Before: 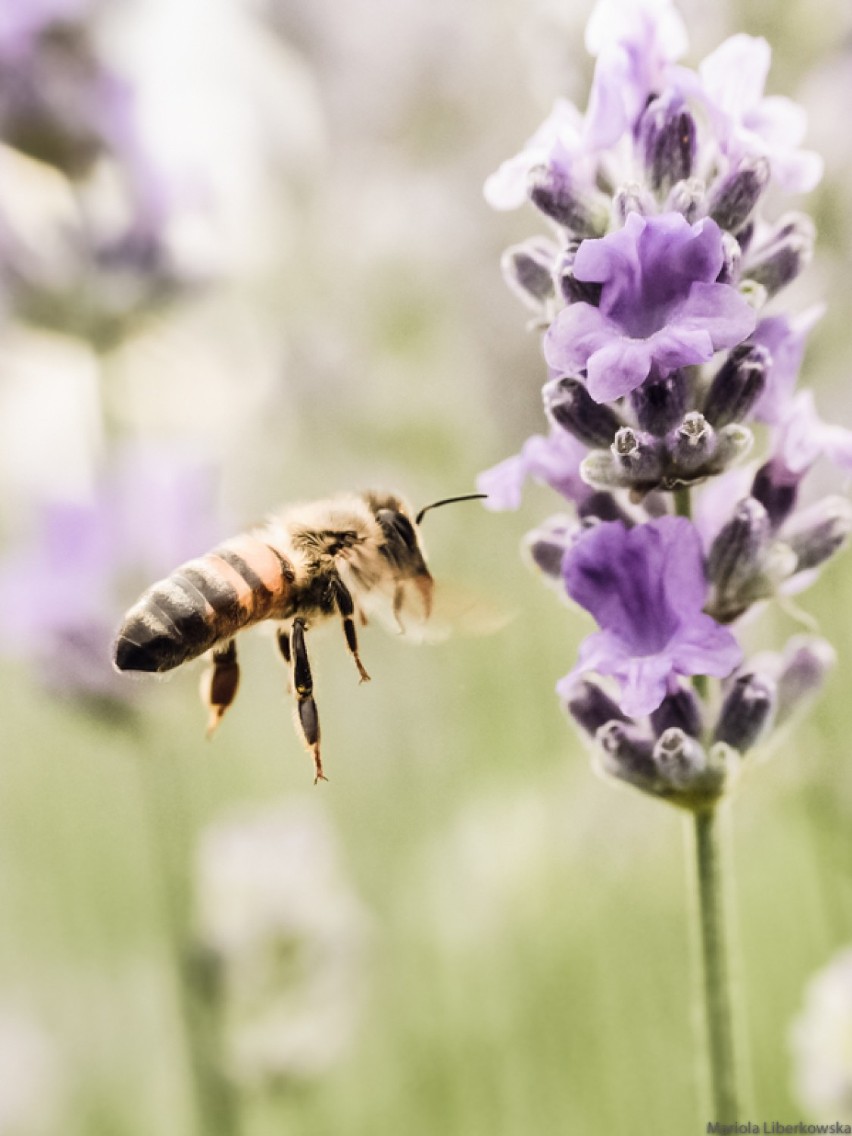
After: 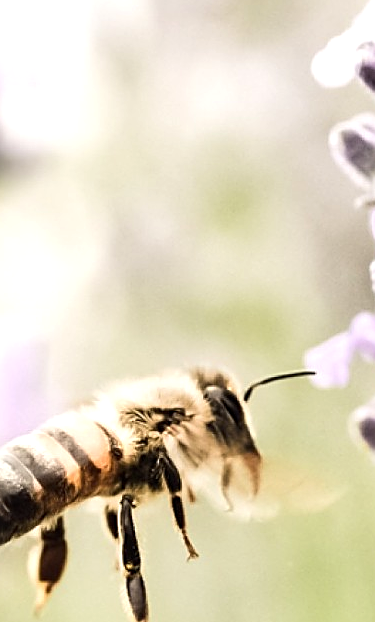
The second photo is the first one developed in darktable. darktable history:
crop: left 20.248%, top 10.86%, right 35.675%, bottom 34.321%
tone equalizer: -8 EV -0.417 EV, -7 EV -0.389 EV, -6 EV -0.333 EV, -5 EV -0.222 EV, -3 EV 0.222 EV, -2 EV 0.333 EV, -1 EV 0.389 EV, +0 EV 0.417 EV, edges refinement/feathering 500, mask exposure compensation -1.57 EV, preserve details no
sharpen: on, module defaults
